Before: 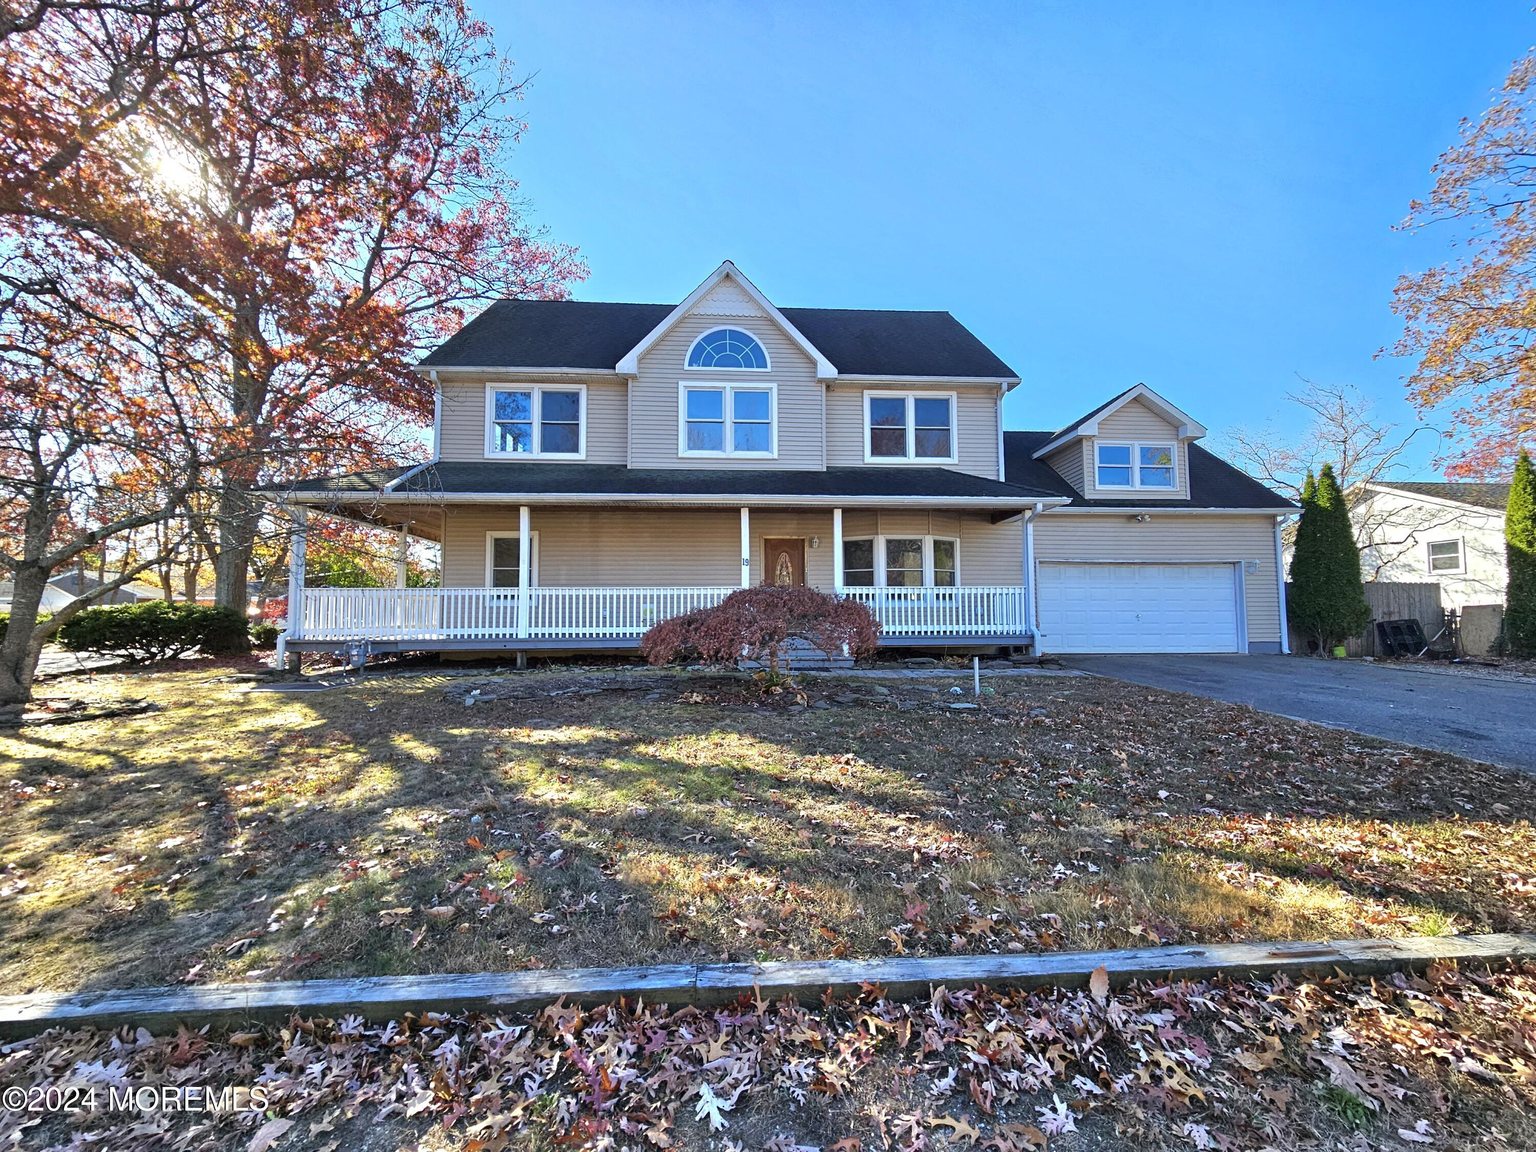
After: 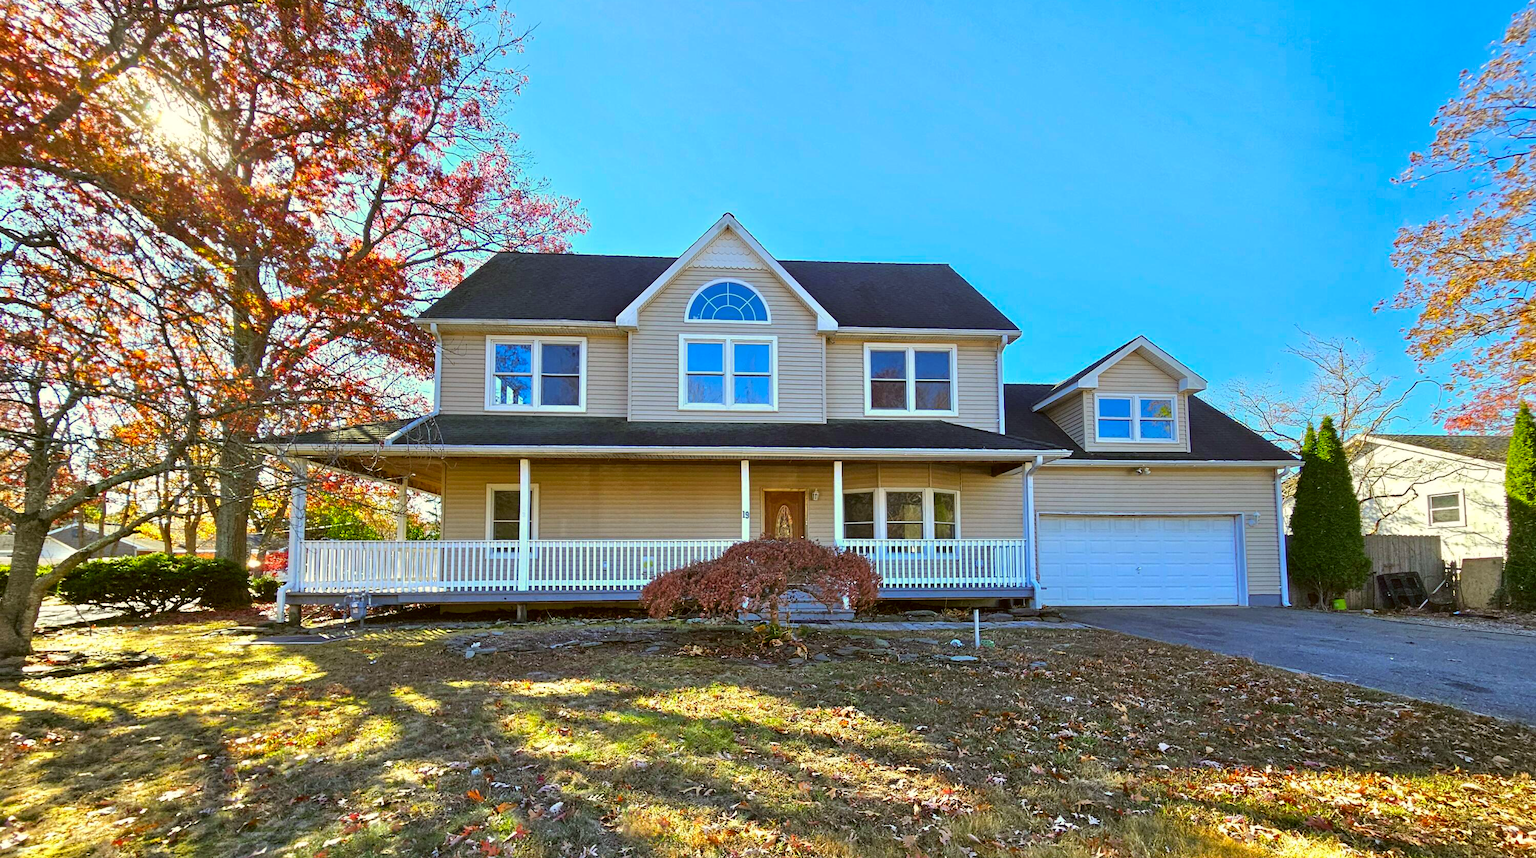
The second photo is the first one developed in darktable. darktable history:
contrast brightness saturation: saturation 0.489
color correction: highlights a* -1.24, highlights b* 10.1, shadows a* 0.797, shadows b* 19.6
crop: top 4.159%, bottom 21.294%
